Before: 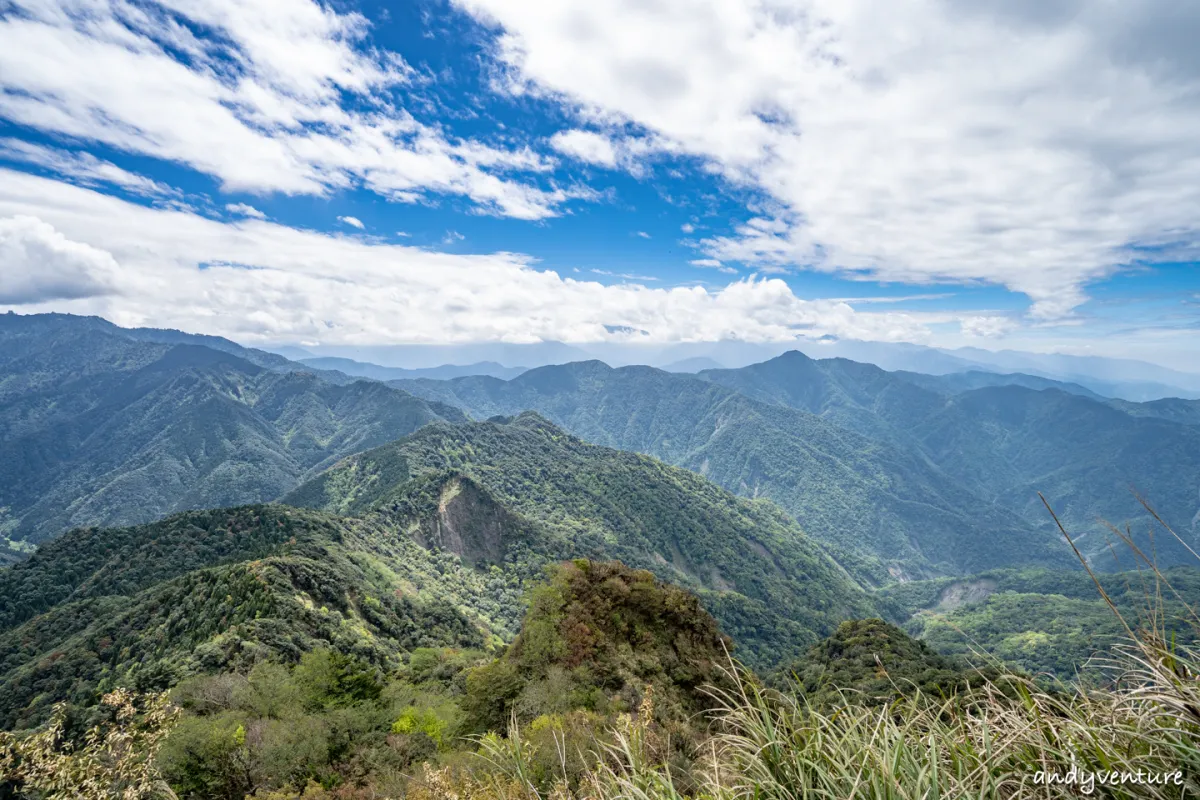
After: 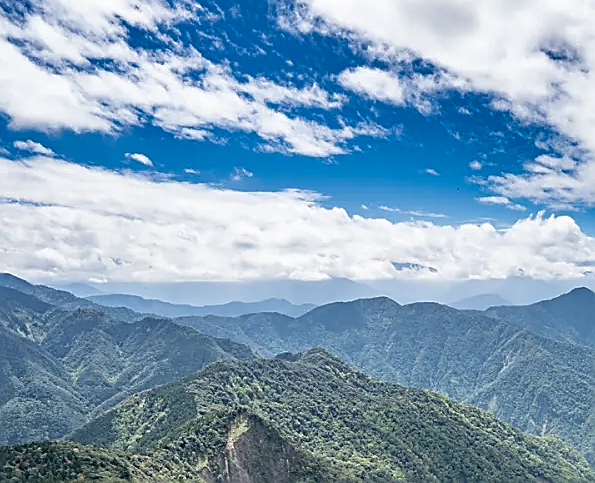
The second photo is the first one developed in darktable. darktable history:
crop: left 17.714%, top 7.877%, right 32.651%, bottom 31.677%
sharpen: radius 1.409, amount 1.237, threshold 0.662
shadows and highlights: highlights color adjustment 52.65%, low approximation 0.01, soften with gaussian
